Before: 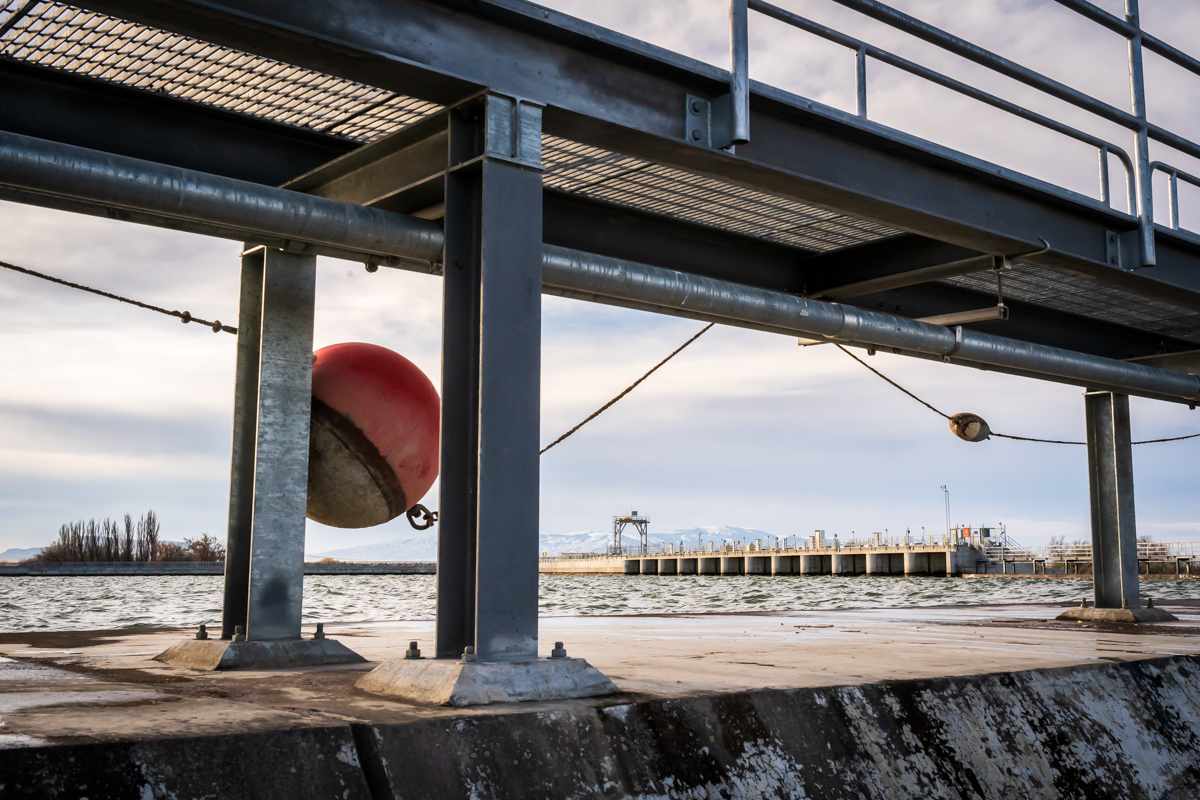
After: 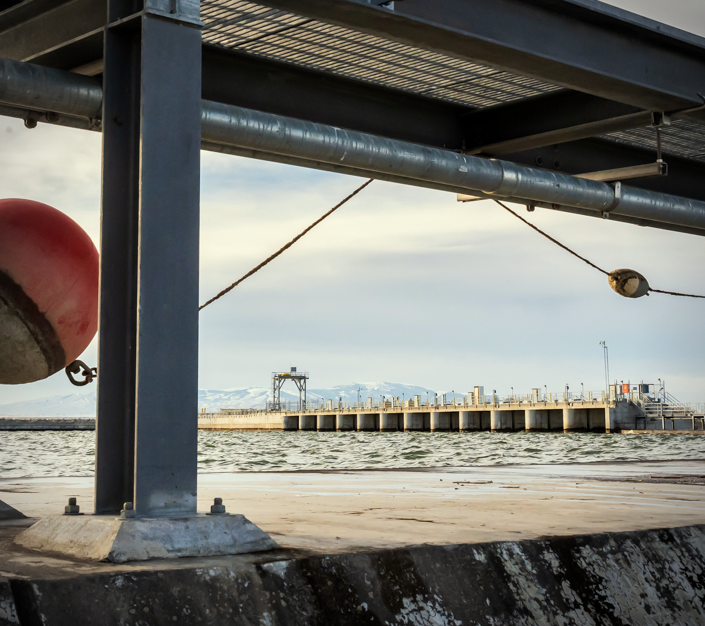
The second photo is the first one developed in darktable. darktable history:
color correction: highlights a* -4.32, highlights b* 7.13
crop and rotate: left 28.444%, top 18.109%, right 12.728%, bottom 3.578%
vignetting: center (0, 0.009), unbound false
